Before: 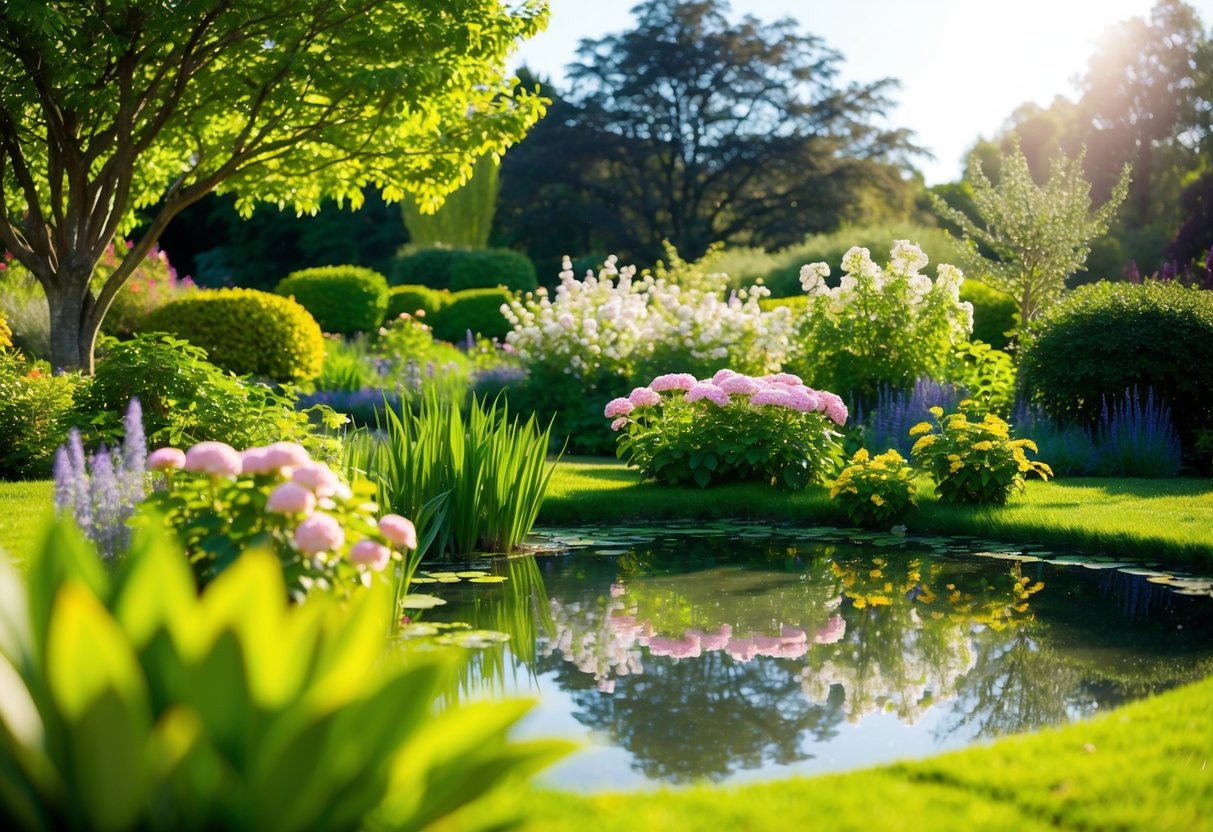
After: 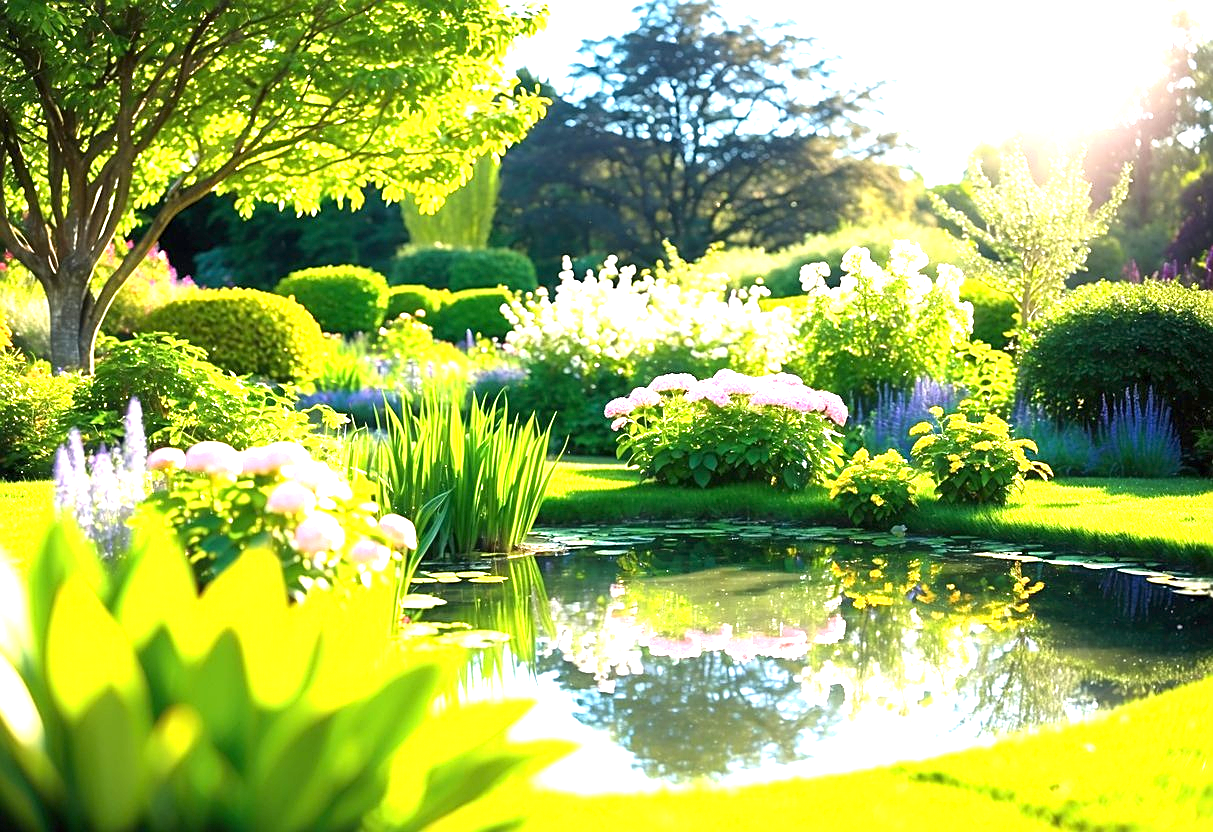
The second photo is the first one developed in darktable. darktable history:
exposure: black level correction 0, exposure 1.704 EV, compensate exposure bias true, compensate highlight preservation false
sharpen: on, module defaults
